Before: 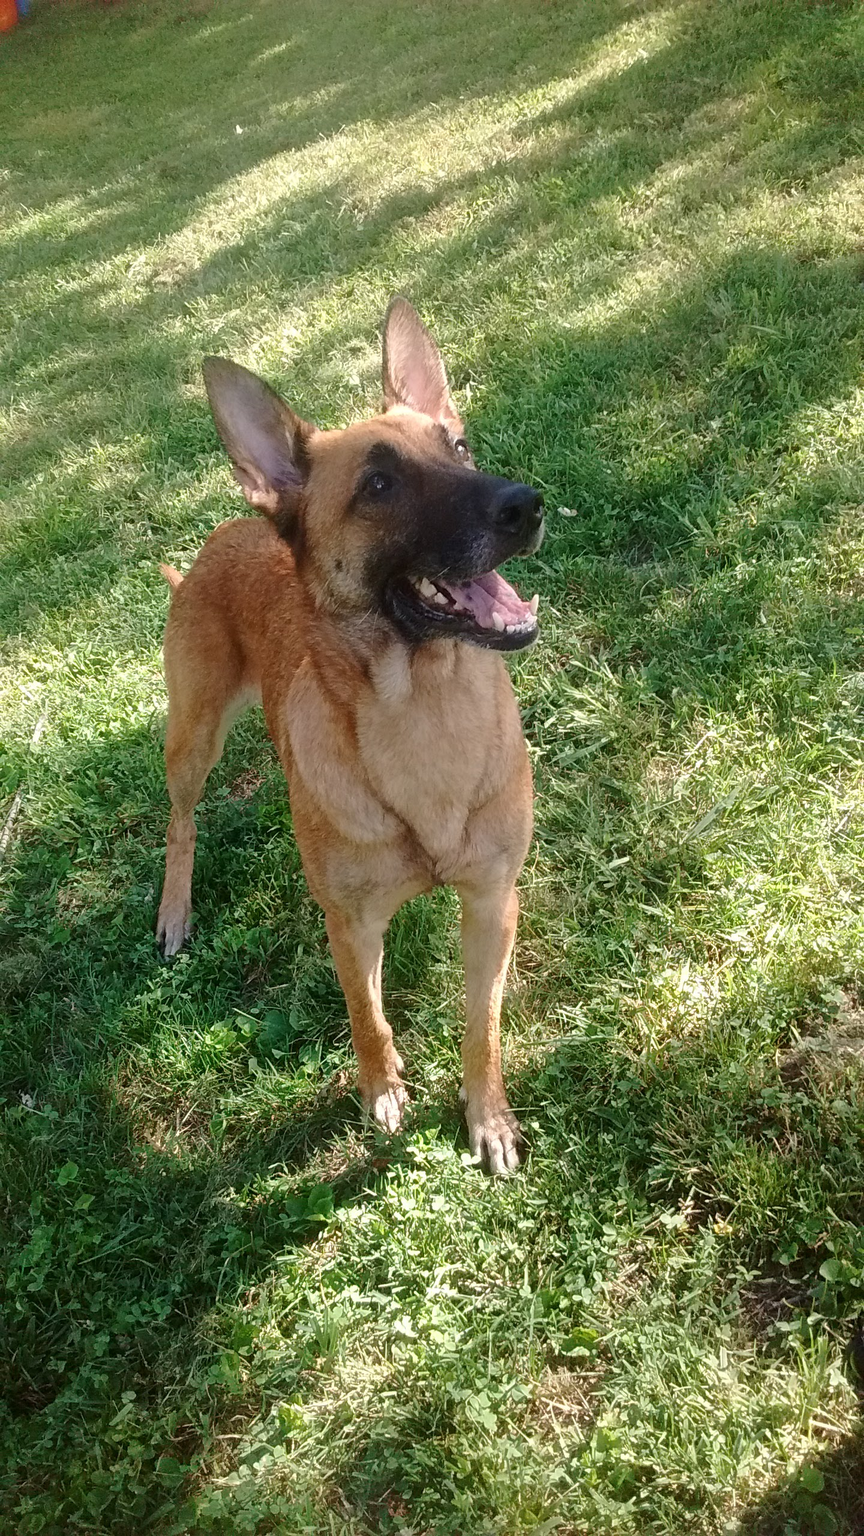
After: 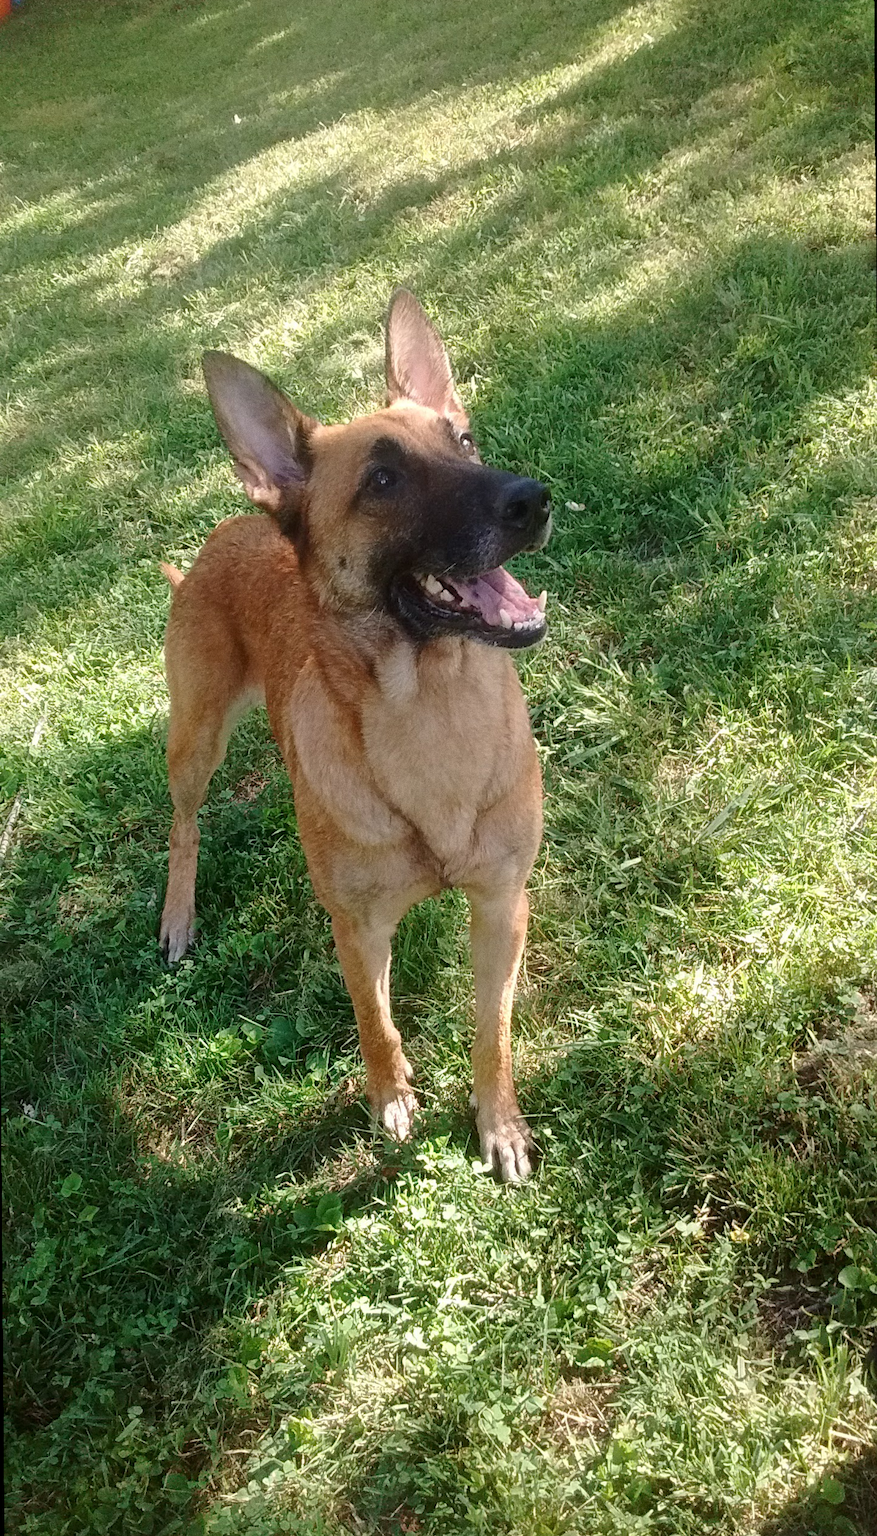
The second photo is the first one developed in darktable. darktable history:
rotate and perspective: rotation -0.45°, automatic cropping original format, crop left 0.008, crop right 0.992, crop top 0.012, crop bottom 0.988
grain: coarseness 0.09 ISO
